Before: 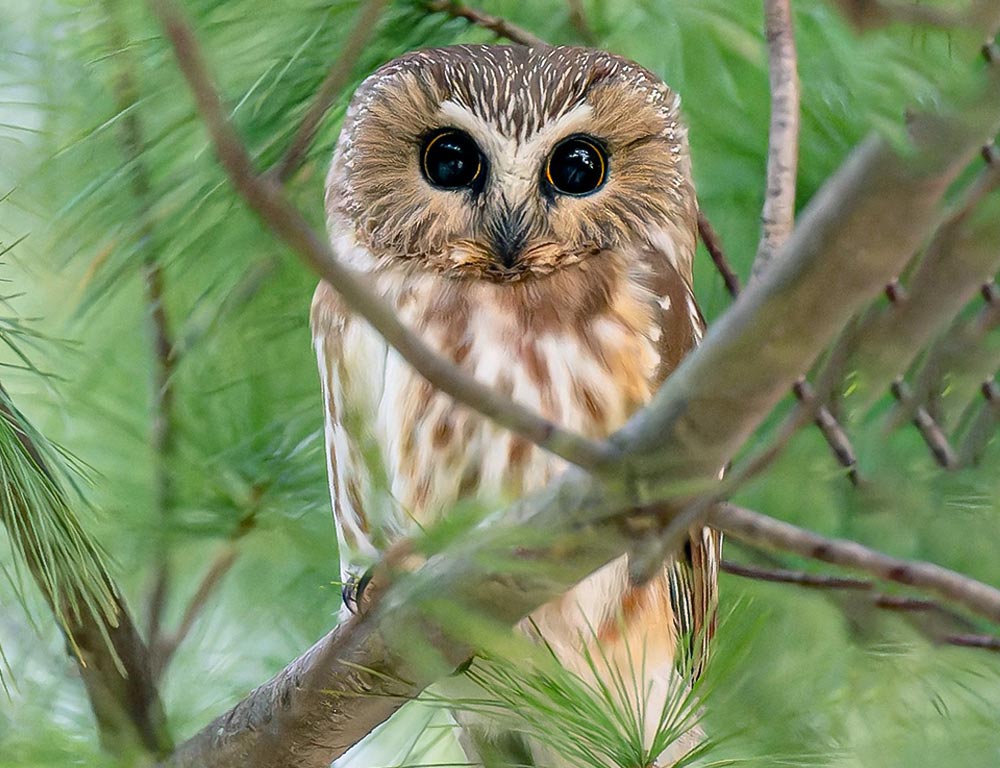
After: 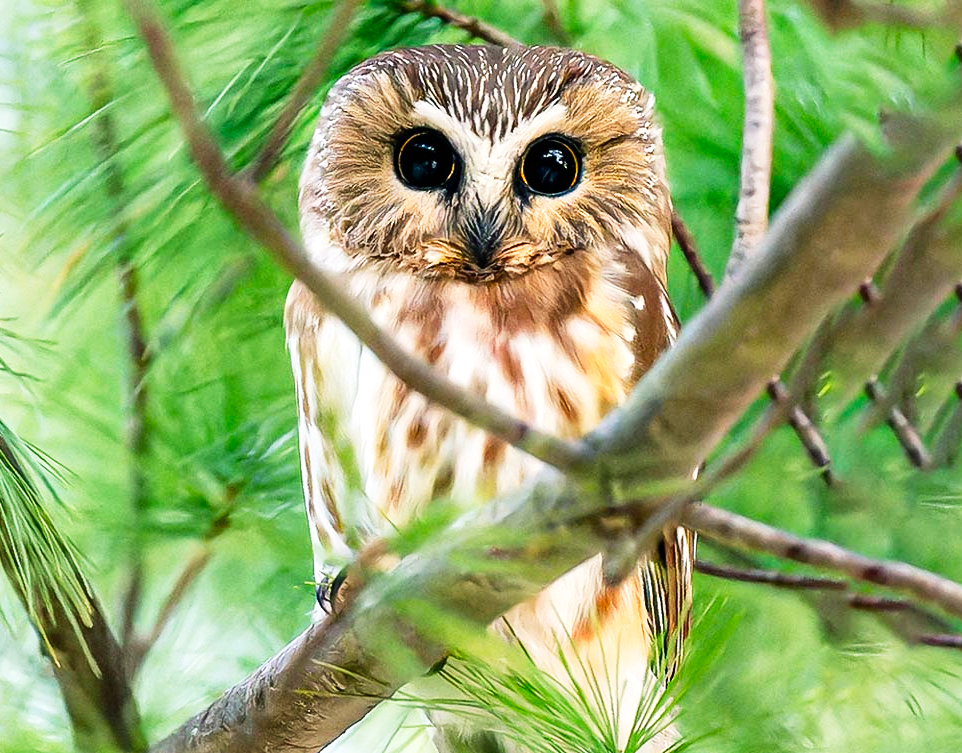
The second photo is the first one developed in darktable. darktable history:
contrast brightness saturation: contrast -0.011, brightness -0.005, saturation 0.035
exposure: exposure 0.441 EV, compensate exposure bias true, compensate highlight preservation false
crop and rotate: left 2.676%, right 1.079%, bottom 1.924%
tone curve: curves: ch0 [(0, 0) (0.137, 0.063) (0.255, 0.176) (0.502, 0.502) (0.749, 0.839) (1, 1)], preserve colors none
